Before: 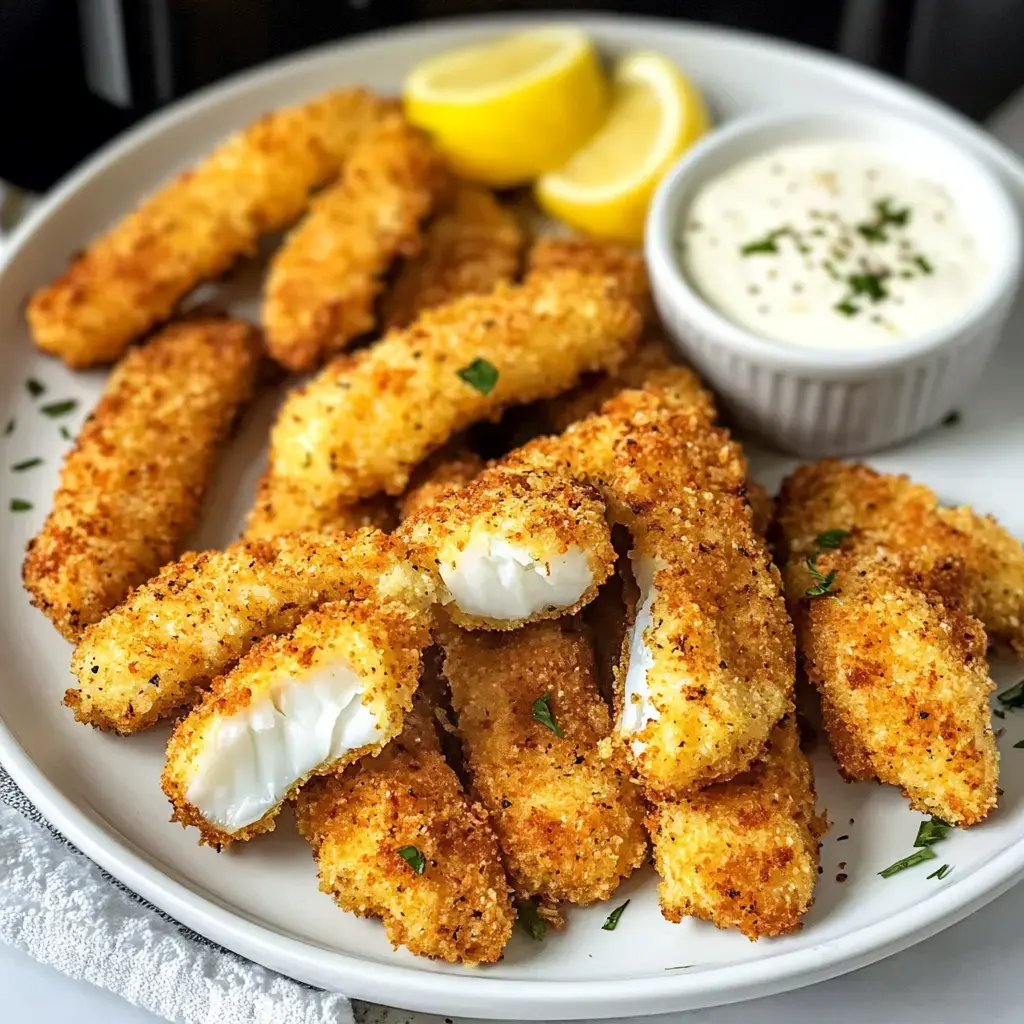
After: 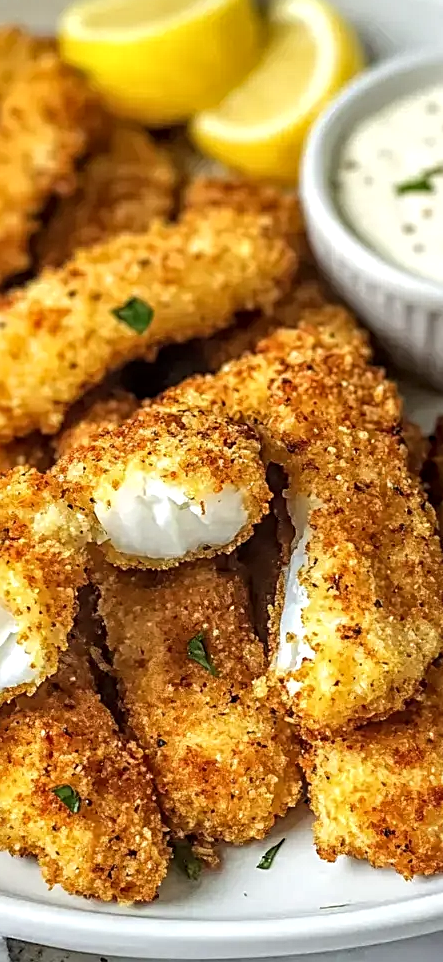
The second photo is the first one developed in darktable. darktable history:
crop: left 33.728%, top 6.034%, right 22.959%
sharpen: radius 2.502, amount 0.337
local contrast: highlights 94%, shadows 84%, detail 160%, midtone range 0.2
